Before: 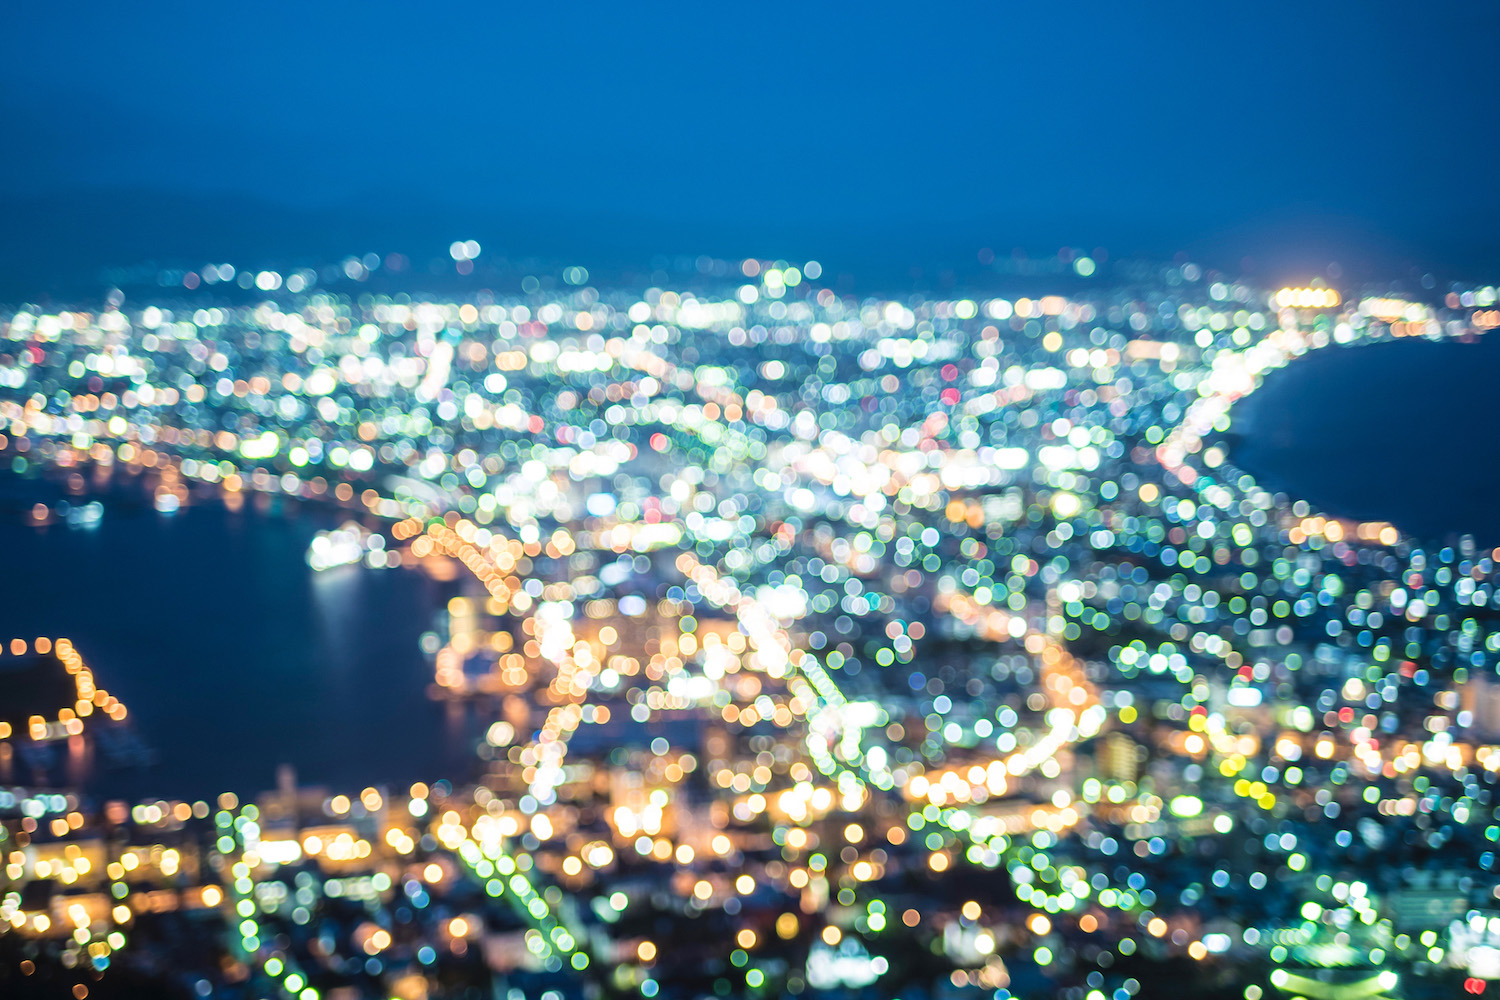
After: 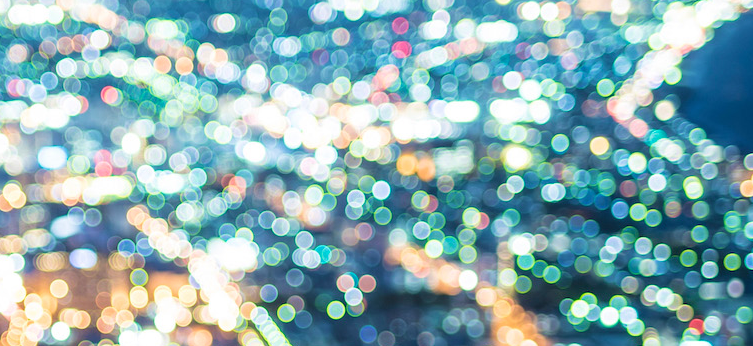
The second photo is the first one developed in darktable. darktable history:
crop: left 36.607%, top 34.735%, right 13.146%, bottom 30.611%
velvia: on, module defaults
